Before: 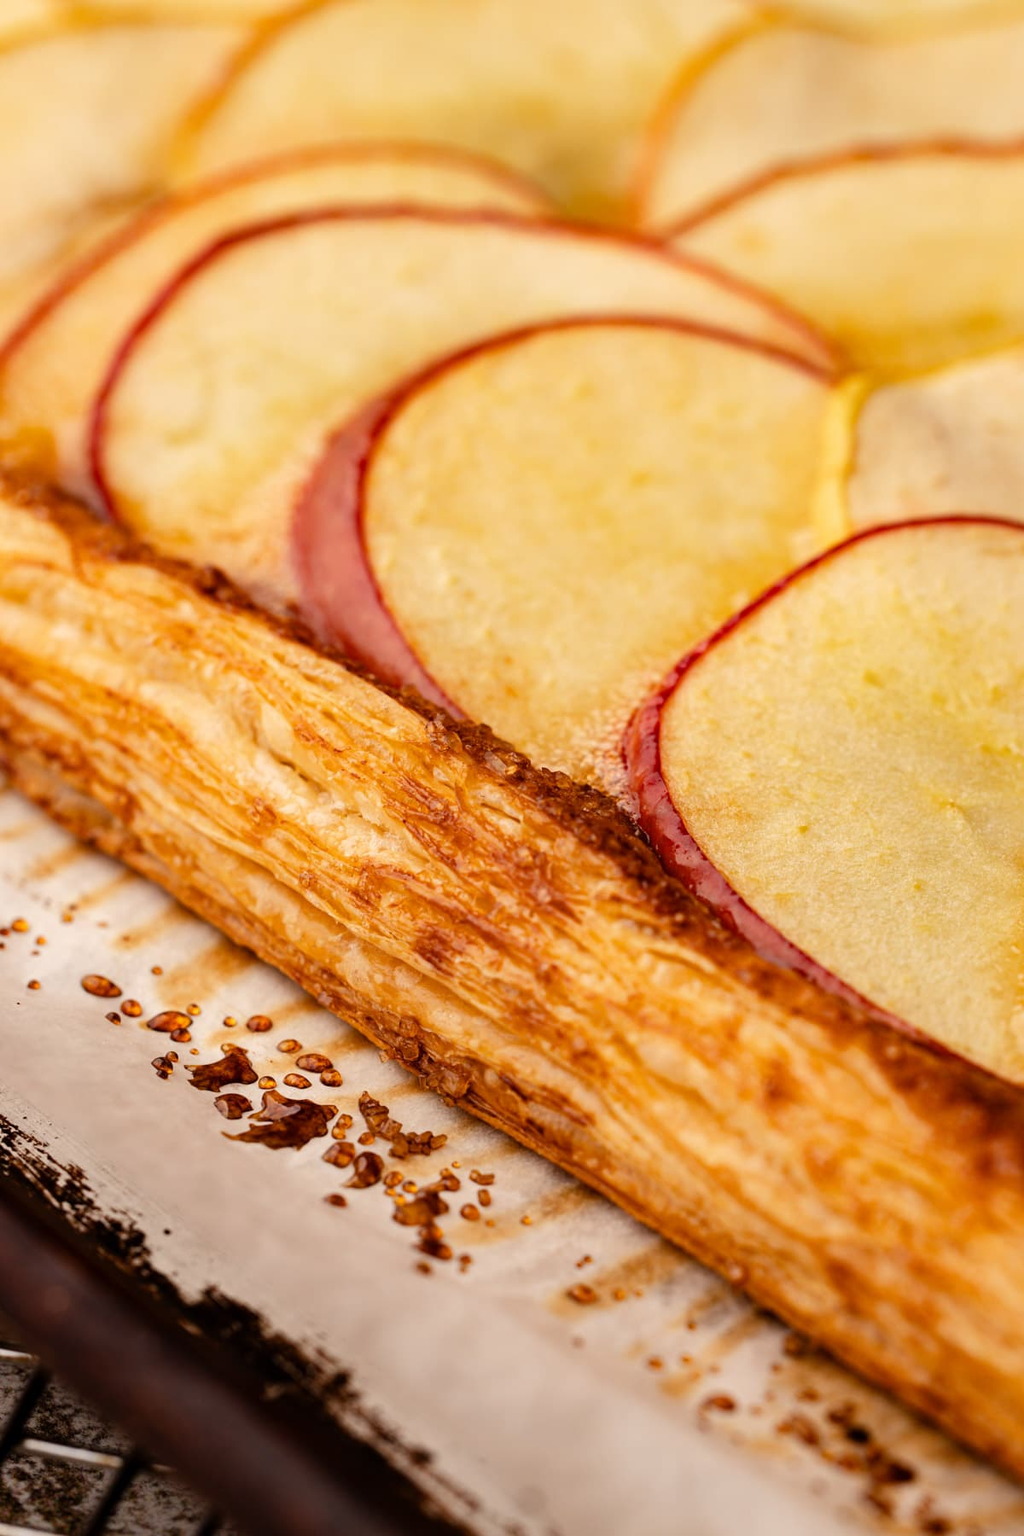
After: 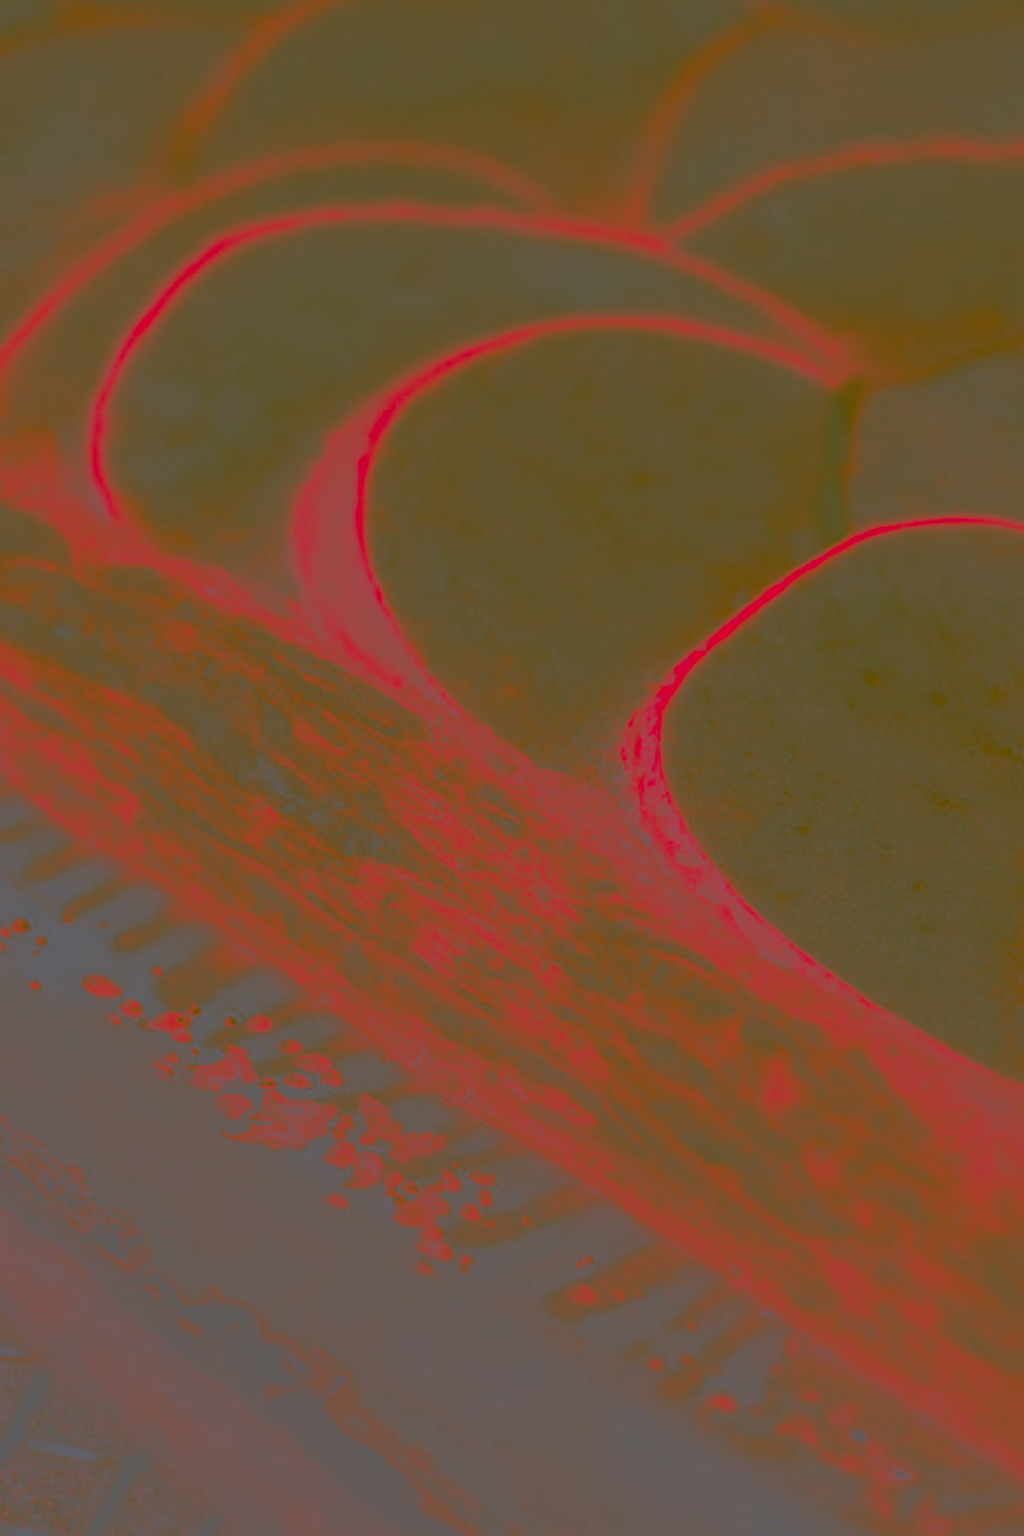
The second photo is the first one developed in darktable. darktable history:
local contrast: detail 110%
split-toning: shadows › hue 36°, shadows › saturation 0.05, highlights › hue 10.8°, highlights › saturation 0.15, compress 40%
contrast brightness saturation: contrast -0.99, brightness -0.17, saturation 0.75
tone equalizer: on, module defaults
white balance: red 0.924, blue 1.095
